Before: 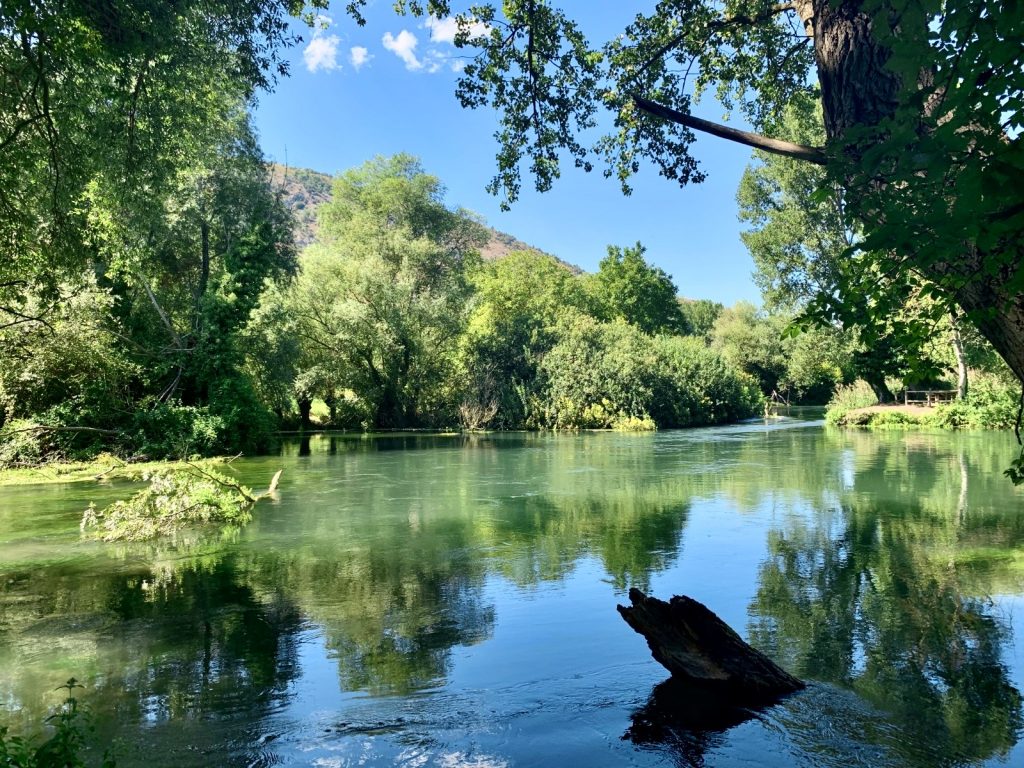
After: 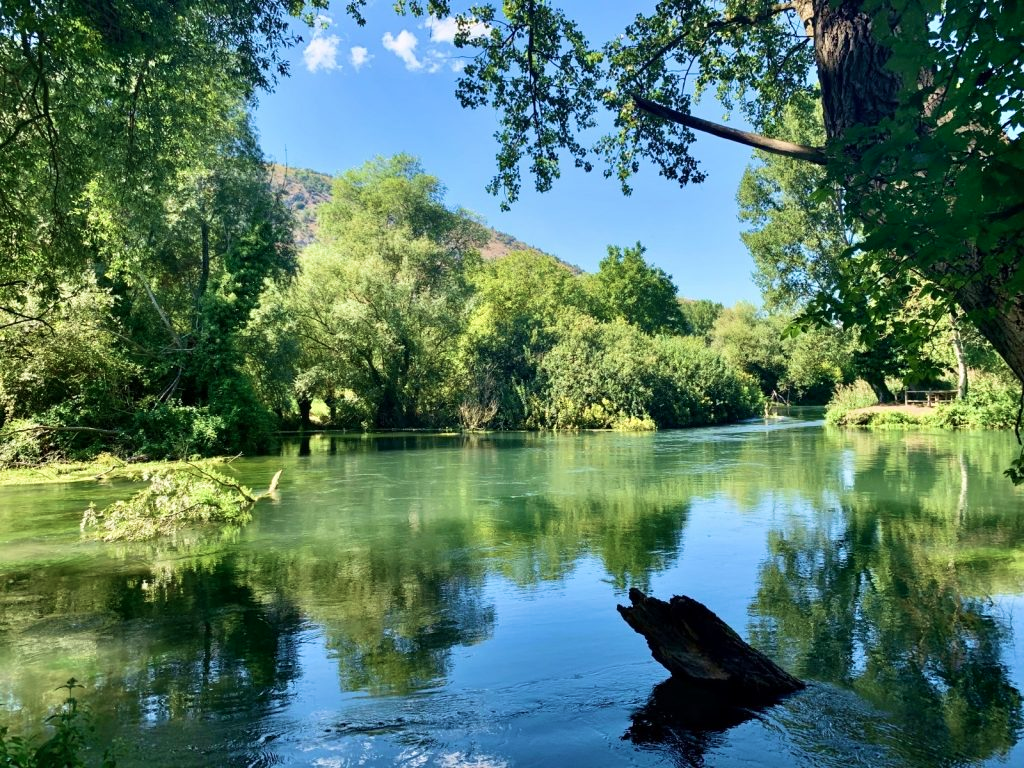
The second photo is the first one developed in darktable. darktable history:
shadows and highlights: shadows 37.3, highlights -27.86, soften with gaussian
velvia: strength 26.35%
